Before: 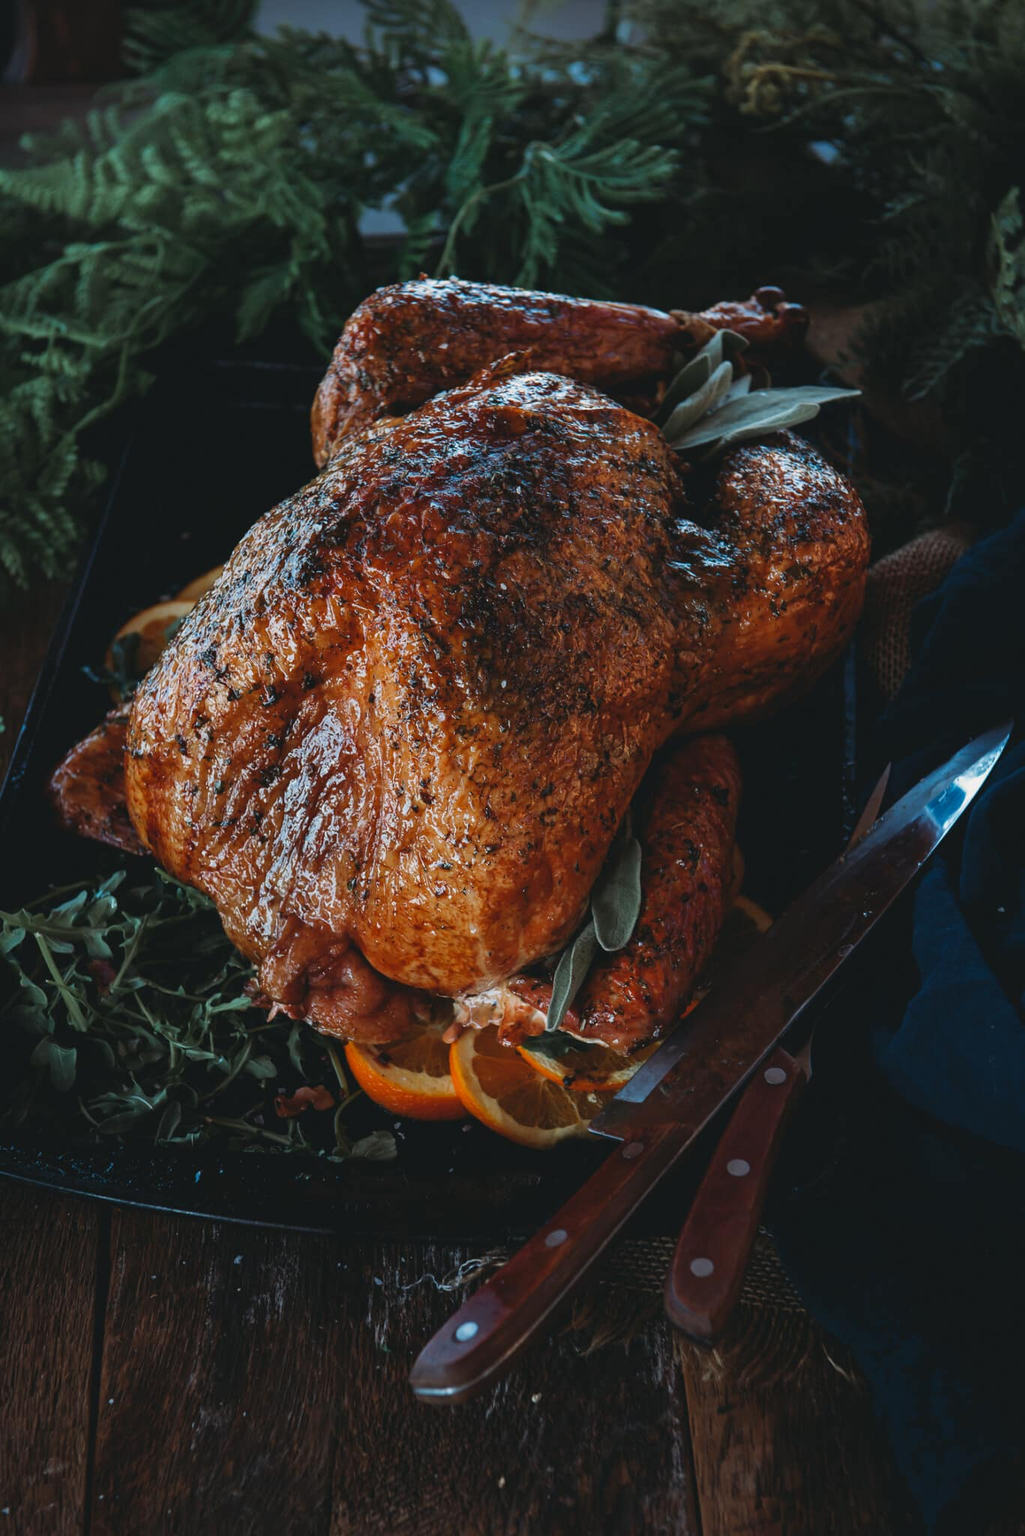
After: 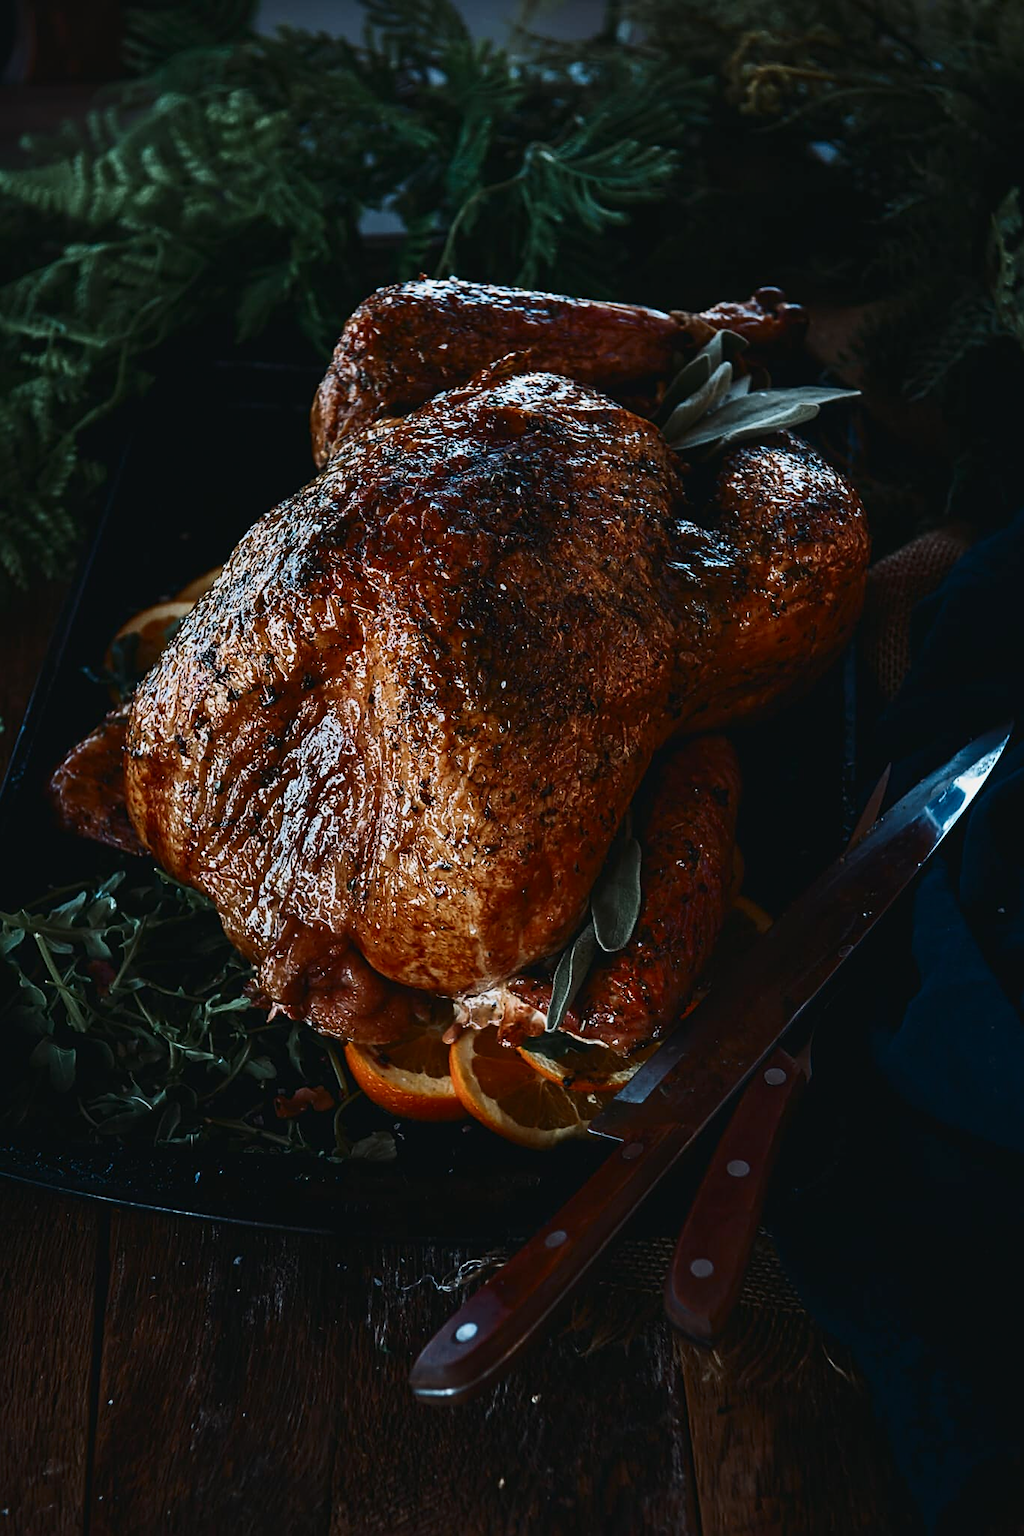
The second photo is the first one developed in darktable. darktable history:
exposure: exposure -0.485 EV, compensate highlight preservation false
sharpen: on, module defaults
contrast brightness saturation: contrast 0.384, brightness 0.113
crop: left 0.106%
